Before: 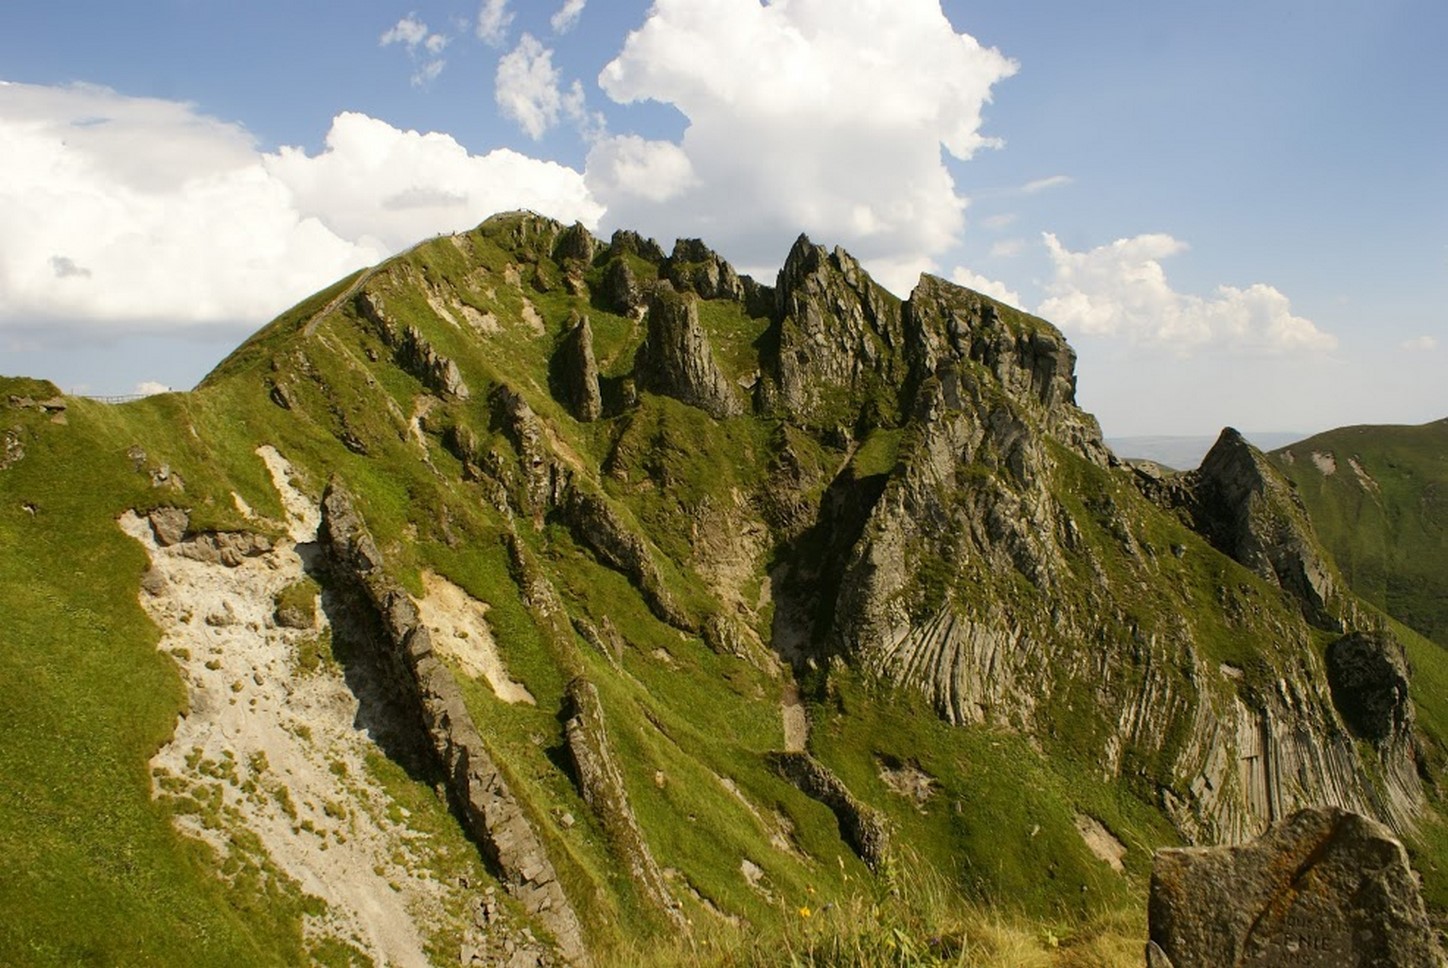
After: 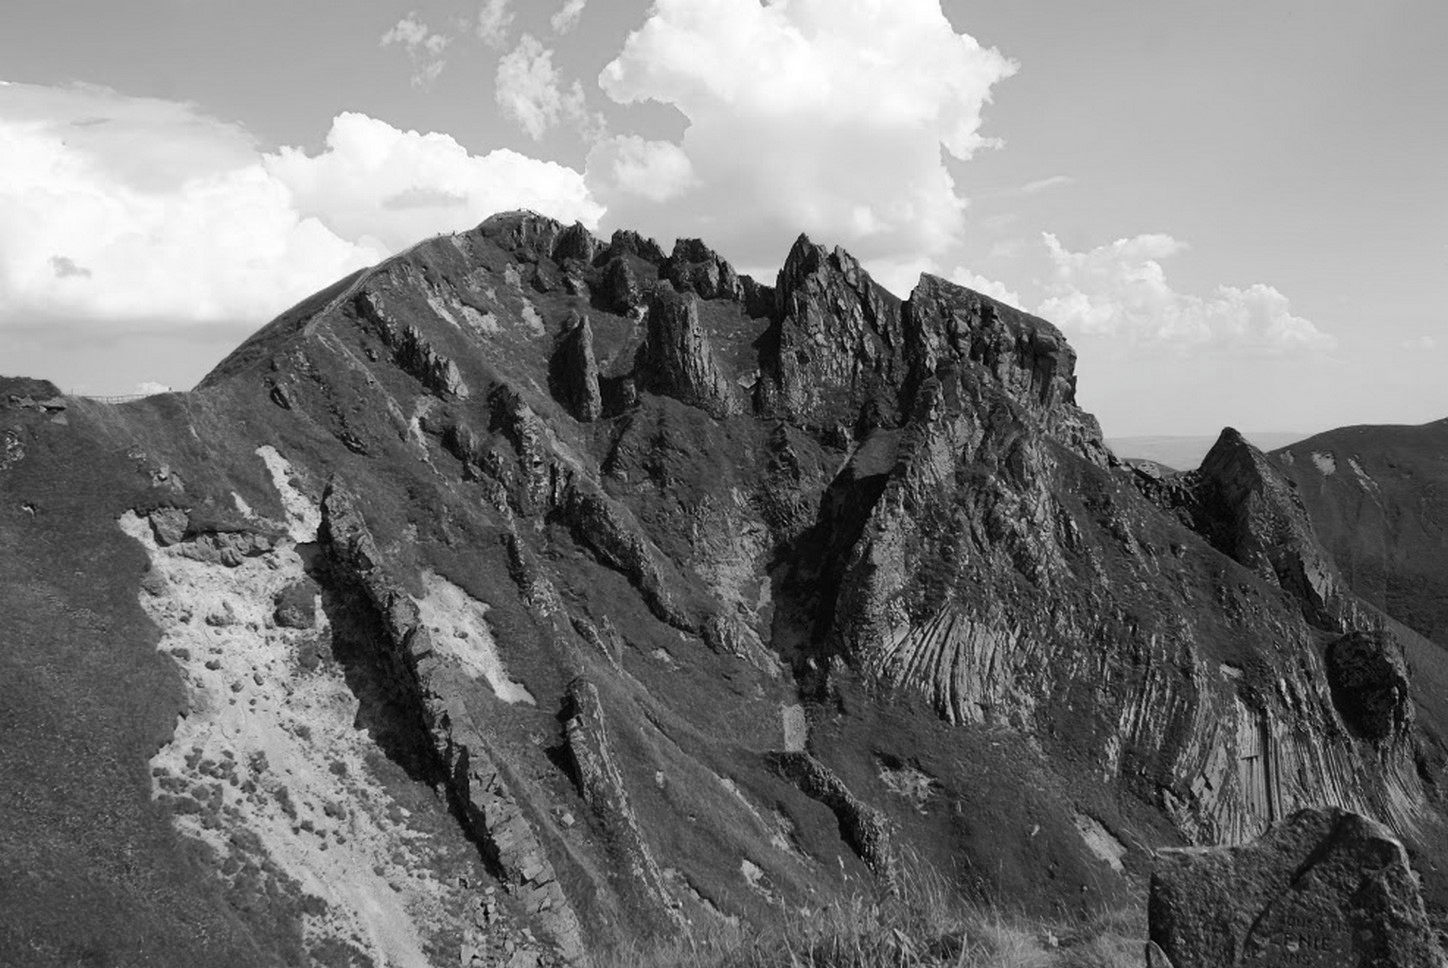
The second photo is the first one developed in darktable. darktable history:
tone equalizer: edges refinement/feathering 500, mask exposure compensation -1.57 EV, preserve details no
color balance rgb: perceptual saturation grading › global saturation 18.057%
color calibration: output gray [0.18, 0.41, 0.41, 0], illuminant same as pipeline (D50), adaptation none (bypass), x 0.332, y 0.334, temperature 5010.48 K
